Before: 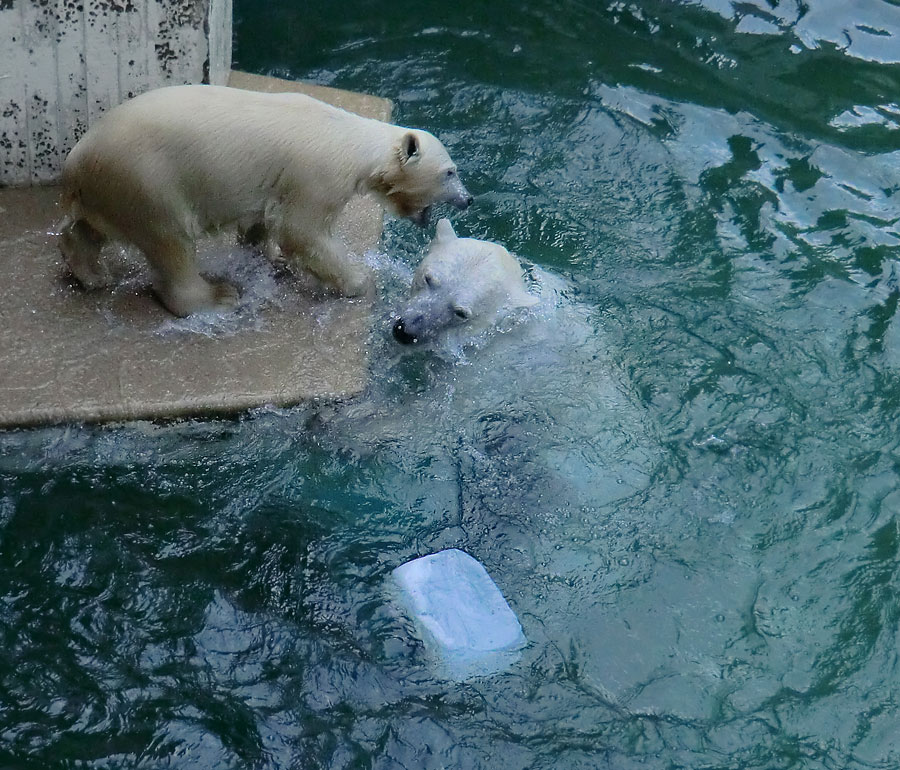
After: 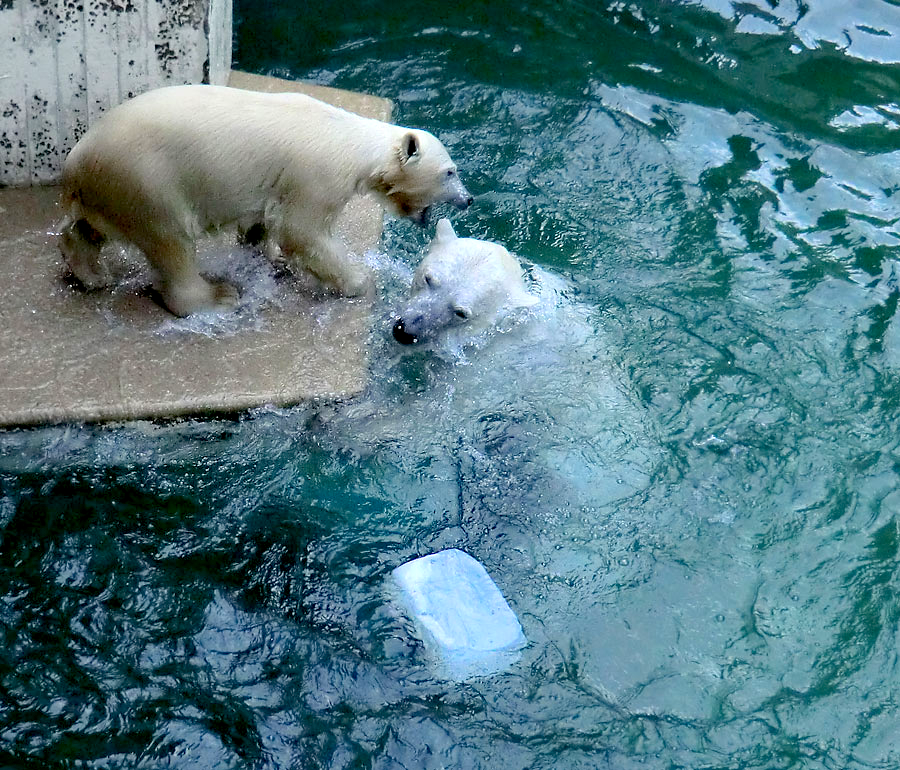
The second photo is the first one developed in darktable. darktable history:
exposure: black level correction 0.011, exposure 0.7 EV, compensate exposure bias true, compensate highlight preservation false
base curve: curves: ch0 [(0, 0) (0.297, 0.298) (1, 1)], preserve colors none
